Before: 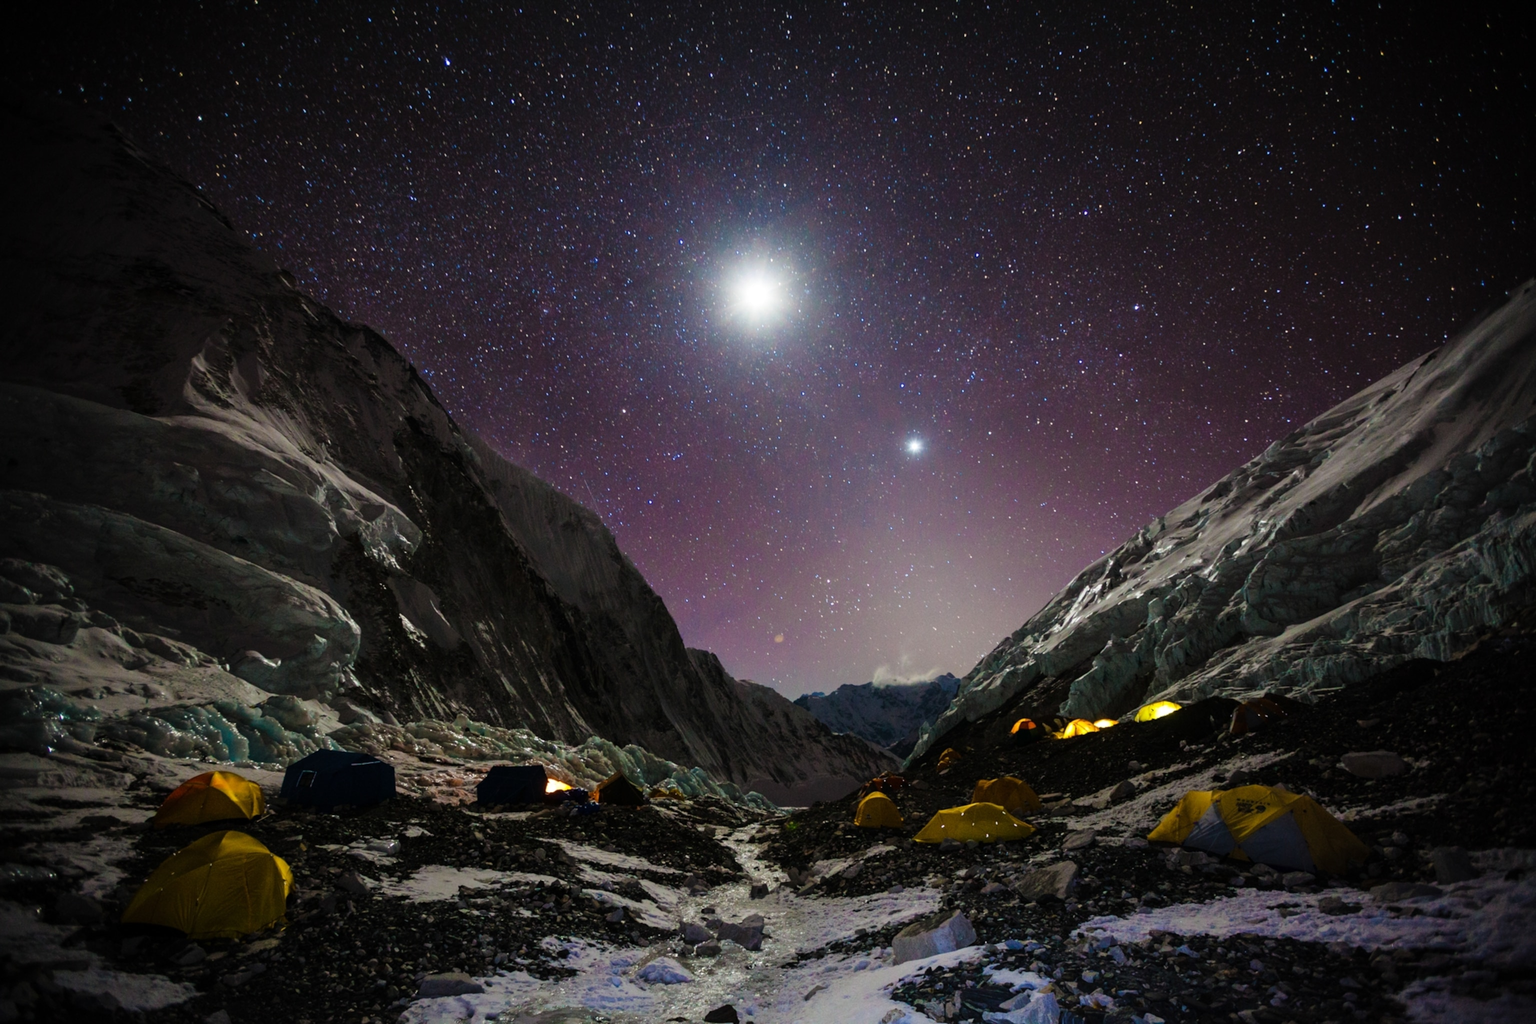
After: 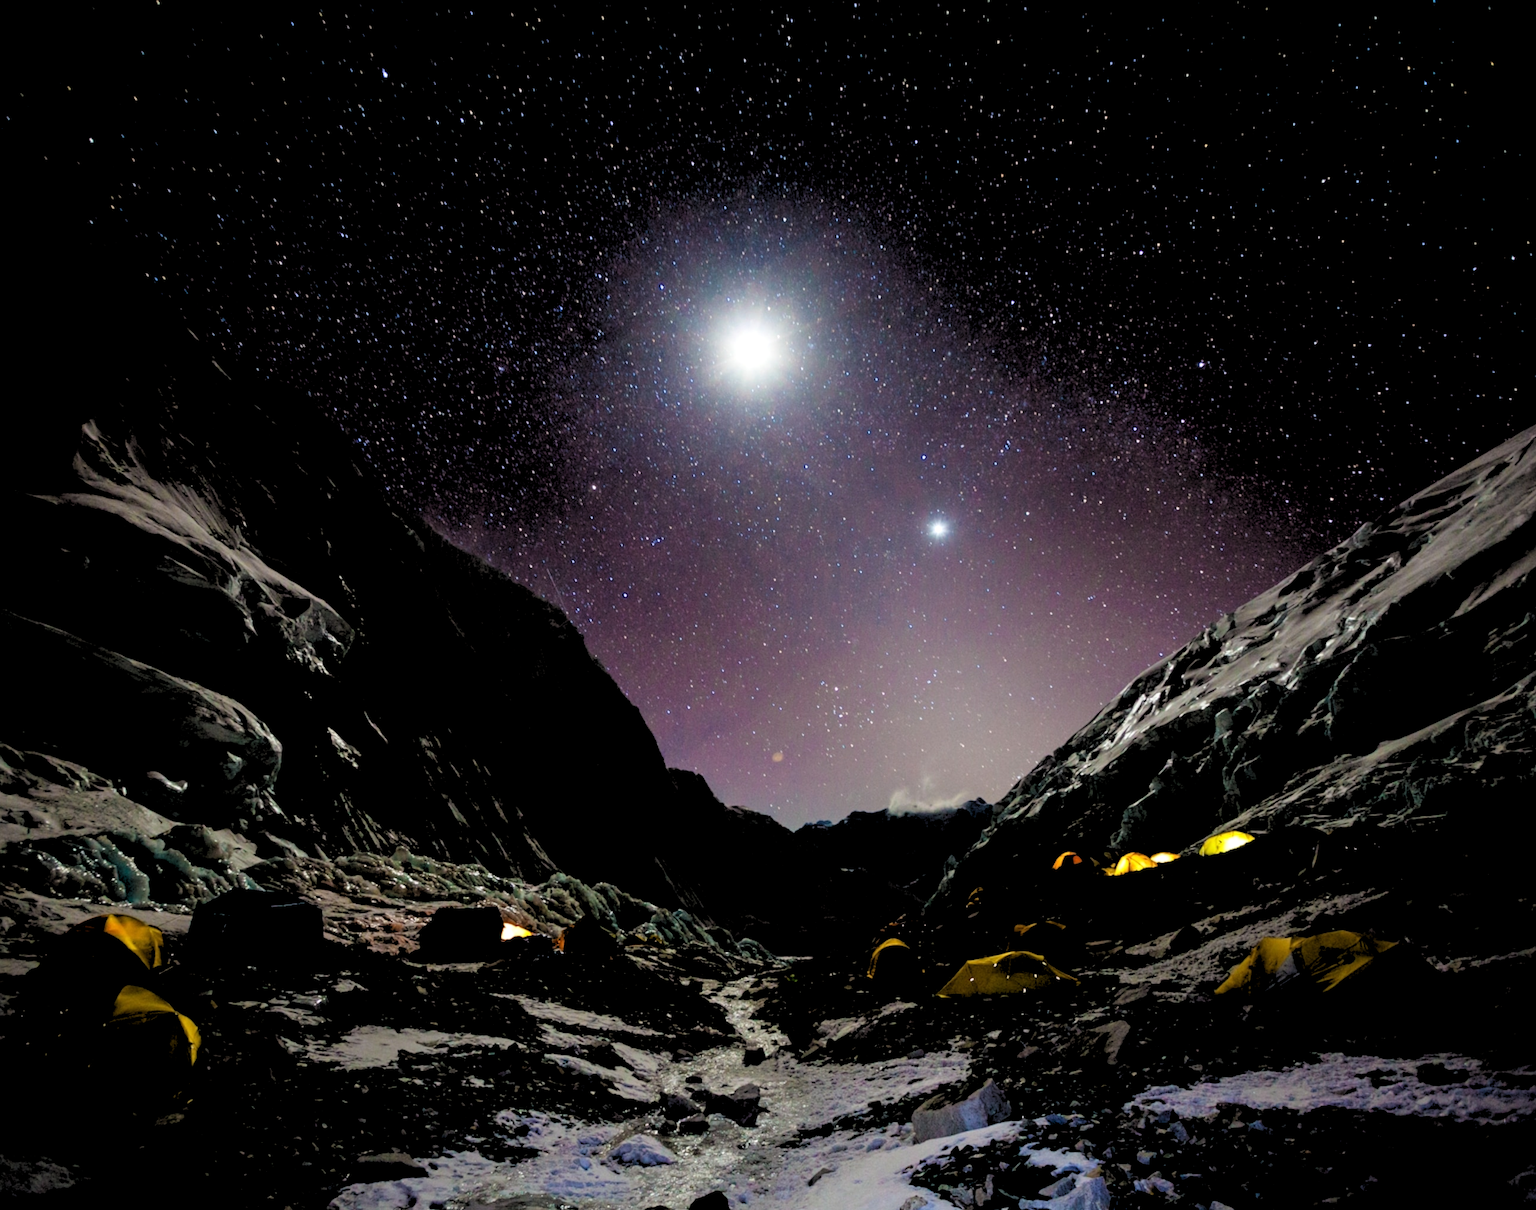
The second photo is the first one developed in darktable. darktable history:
crop: left 8.026%, right 7.374%
rgb levels: levels [[0.029, 0.461, 0.922], [0, 0.5, 1], [0, 0.5, 1]]
